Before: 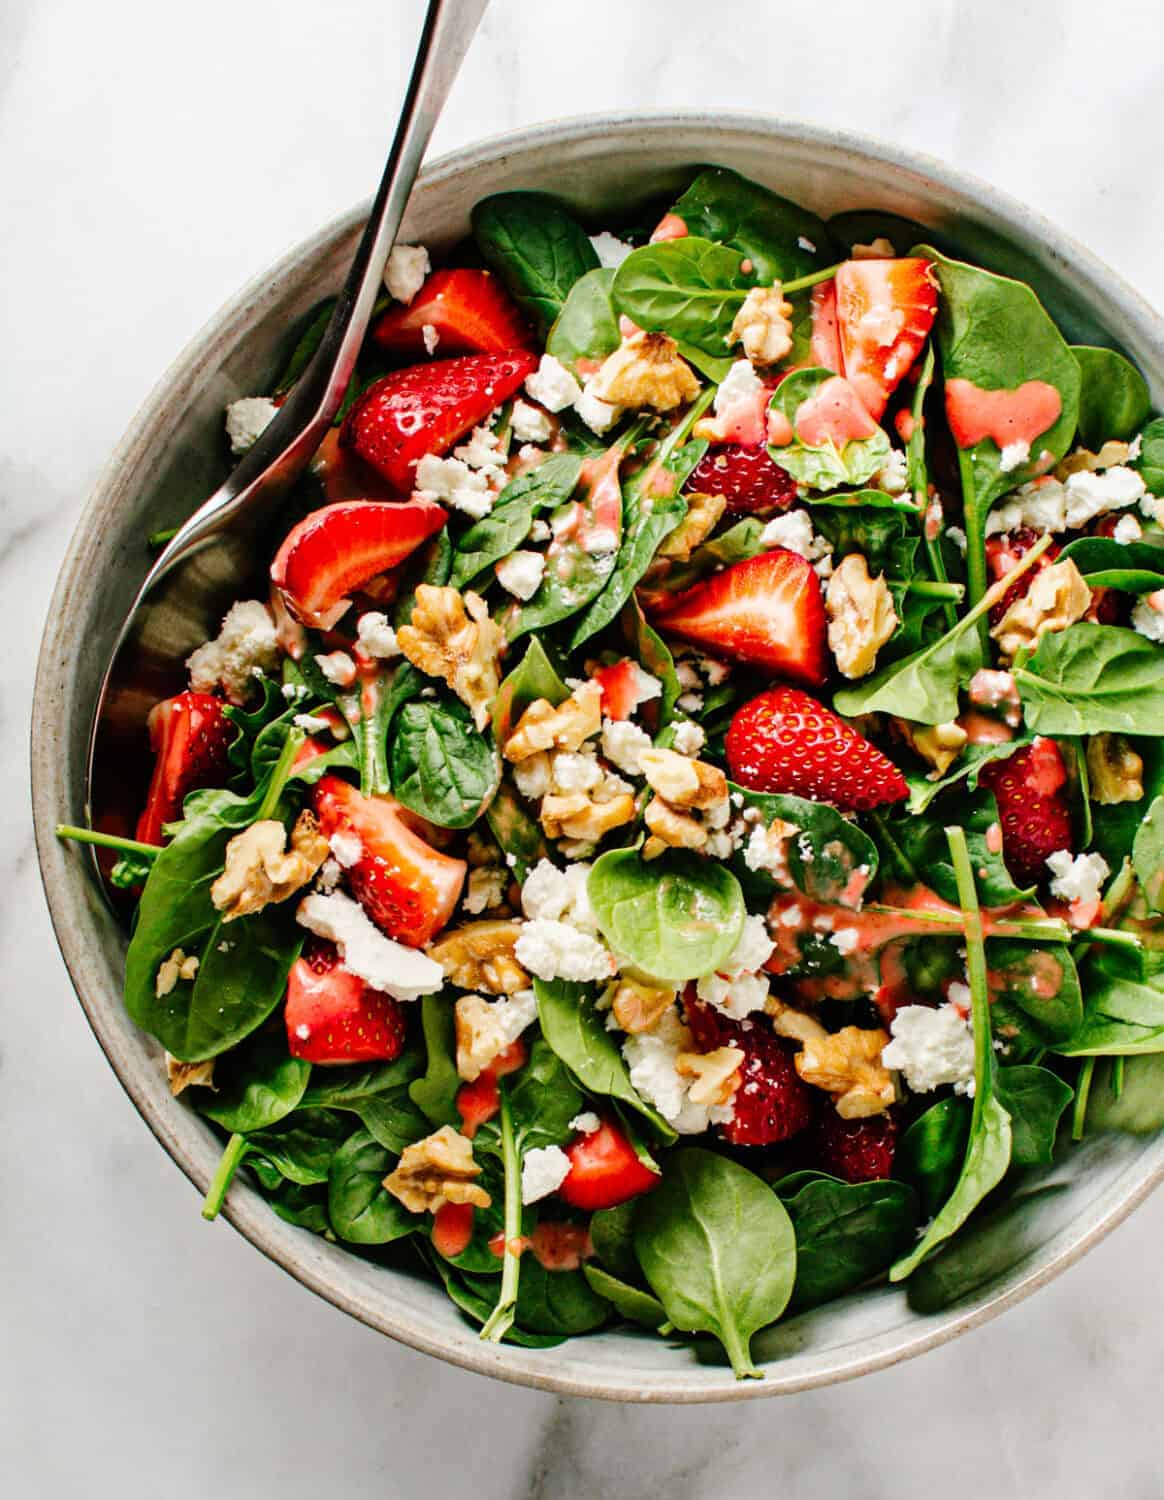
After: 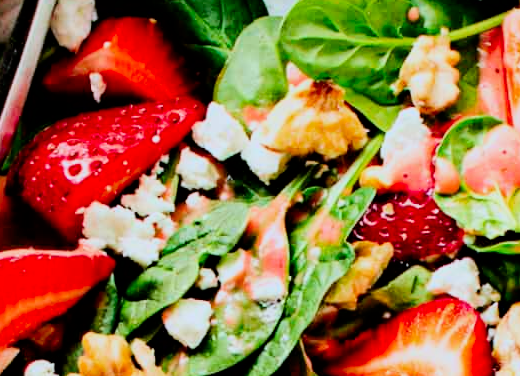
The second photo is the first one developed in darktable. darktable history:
shadows and highlights: radius 44.78, white point adjustment 6.64, compress 79.65%, highlights color adjustment 78.42%, soften with gaussian
crop: left 28.64%, top 16.832%, right 26.637%, bottom 58.055%
contrast brightness saturation: contrast 0.16, saturation 0.32
filmic rgb: black relative exposure -6.15 EV, white relative exposure 6.96 EV, hardness 2.23, color science v6 (2022)
color correction: highlights a* -4.18, highlights b* -10.81
